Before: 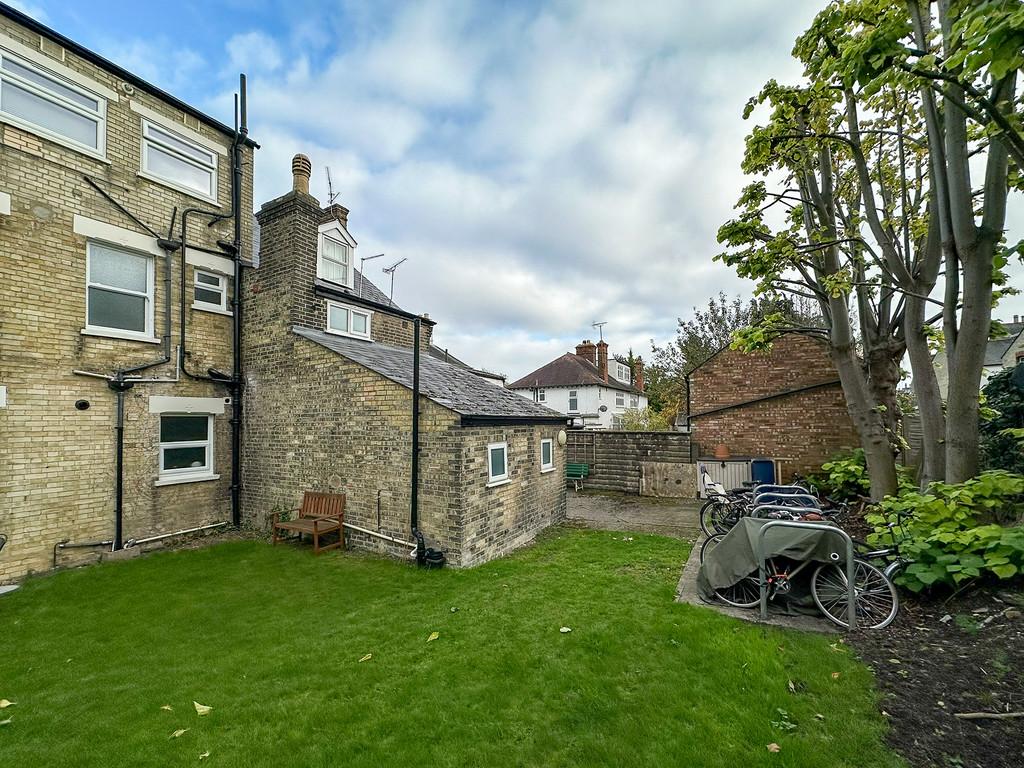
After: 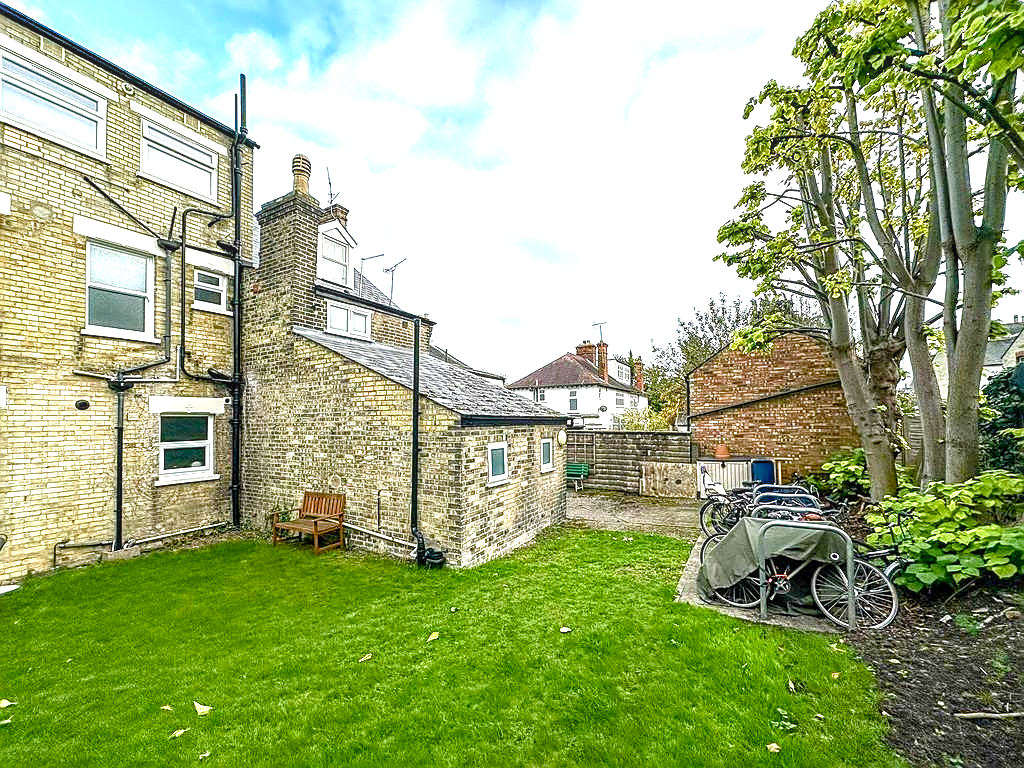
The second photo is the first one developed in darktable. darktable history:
exposure: exposure 1.133 EV, compensate highlight preservation false
sharpen: on, module defaults
color balance rgb: perceptual saturation grading › global saturation 19.33%, perceptual saturation grading › highlights -24.989%, perceptual saturation grading › shadows 49.489%, global vibrance 11.206%
local contrast: on, module defaults
